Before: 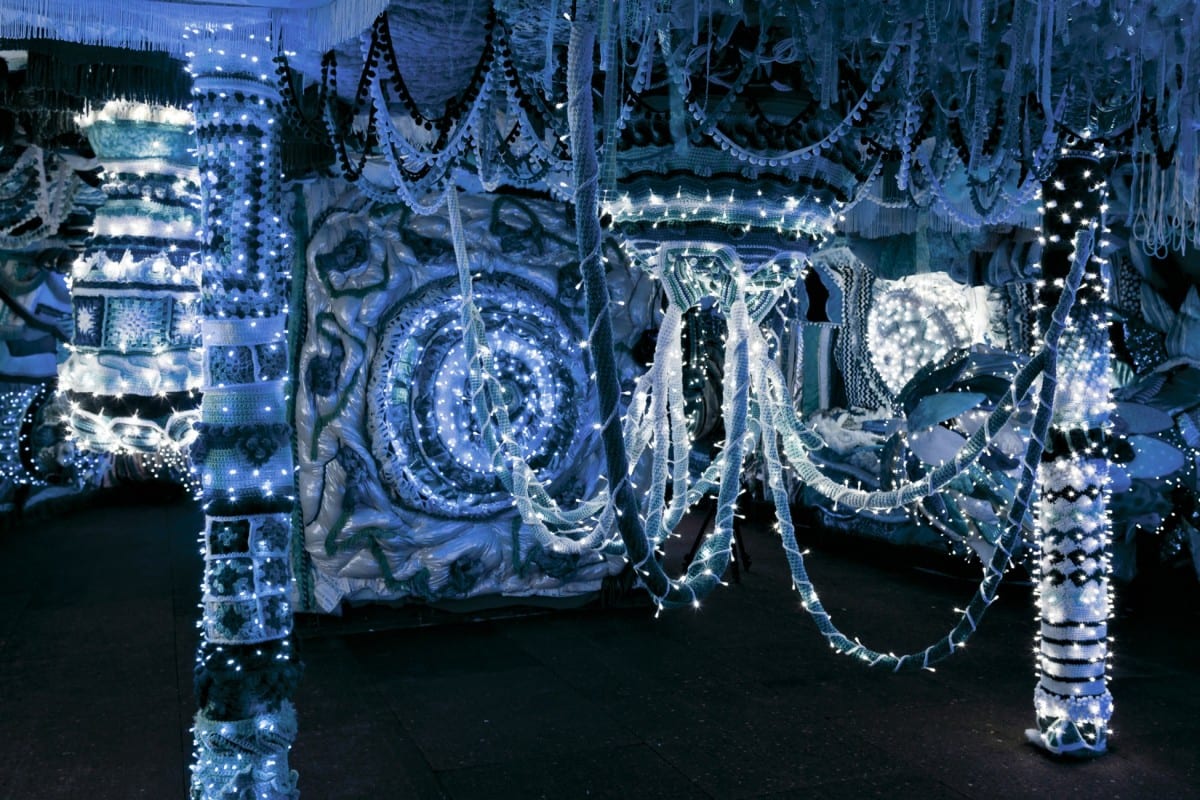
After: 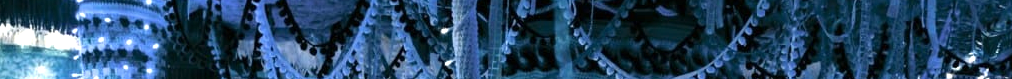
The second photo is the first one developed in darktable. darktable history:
tone equalizer: on, module defaults
exposure: exposure 0.669 EV, compensate highlight preservation false
crop and rotate: left 9.644%, top 9.491%, right 6.021%, bottom 80.509%
